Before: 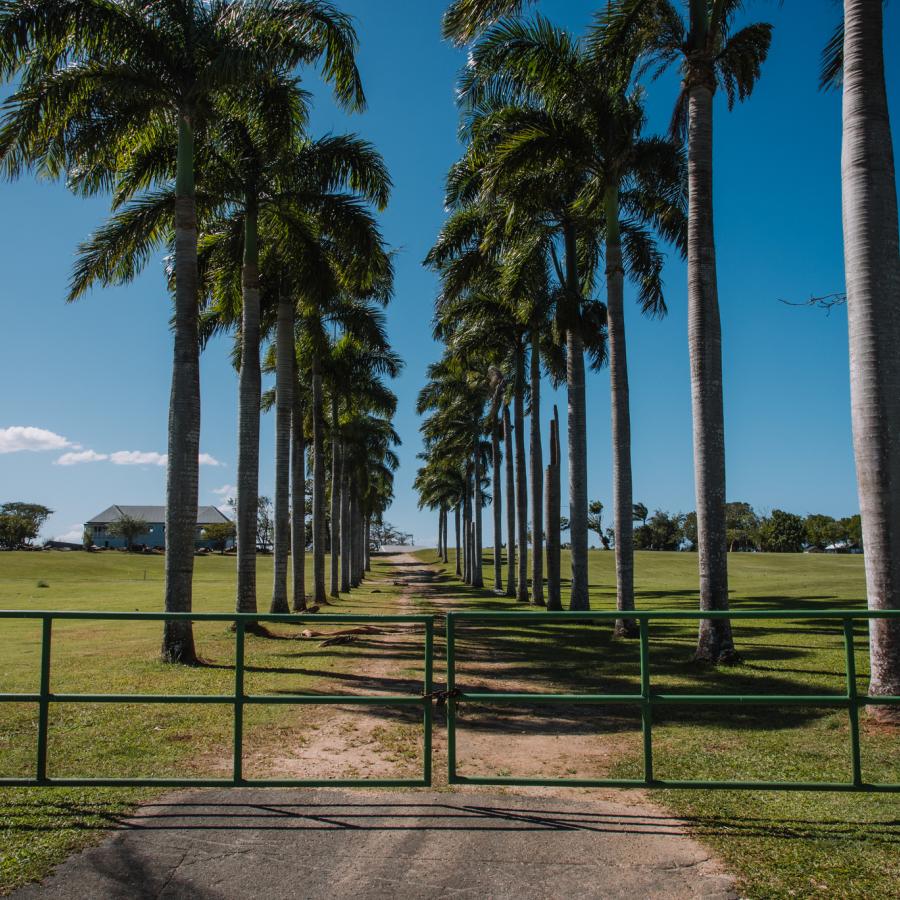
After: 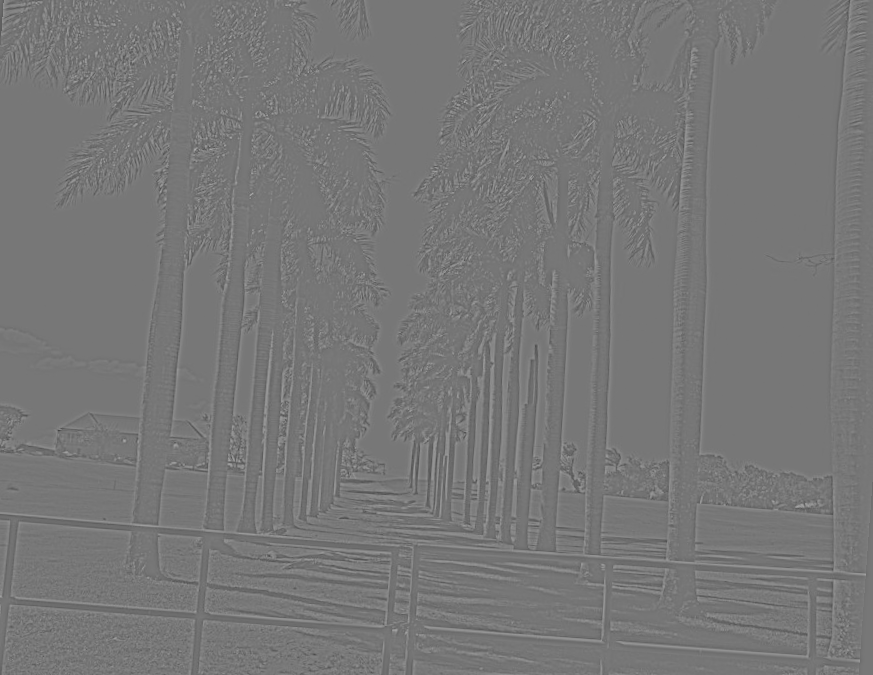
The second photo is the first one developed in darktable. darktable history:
crop: left 5.596%, top 10.314%, right 3.534%, bottom 19.395%
rotate and perspective: rotation 4.1°, automatic cropping off
local contrast: detail 115%
highpass: sharpness 9.84%, contrast boost 9.94%
